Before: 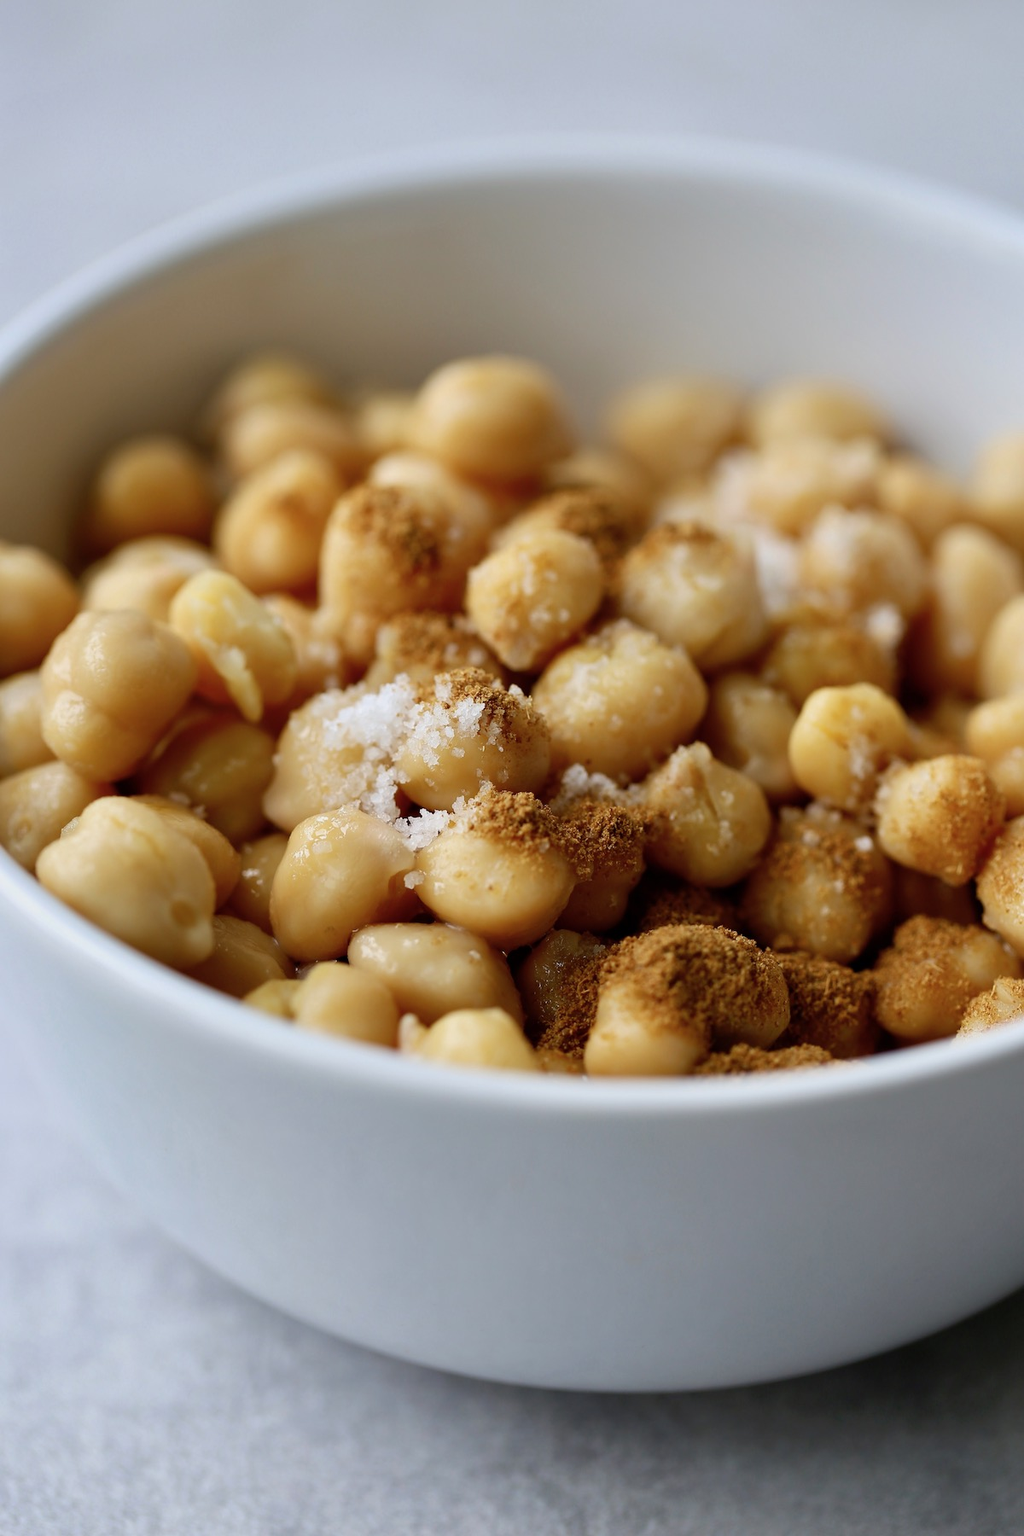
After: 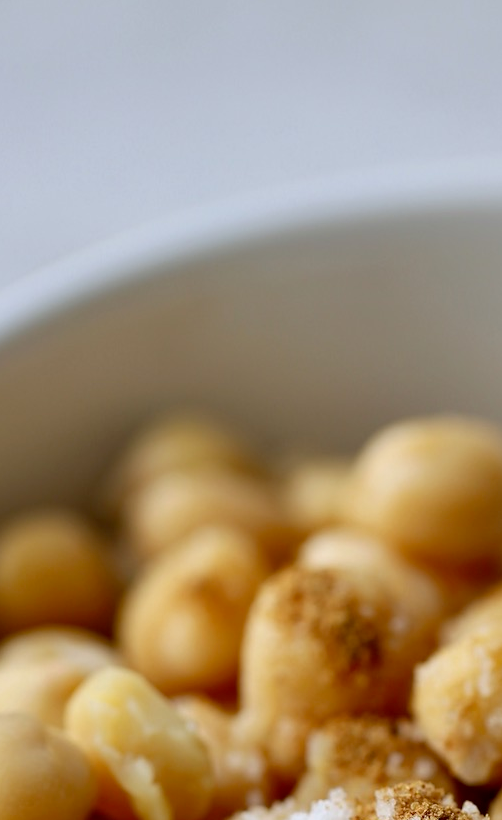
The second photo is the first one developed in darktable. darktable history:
crop and rotate: left 11.182%, top 0.076%, right 46.954%, bottom 54.358%
